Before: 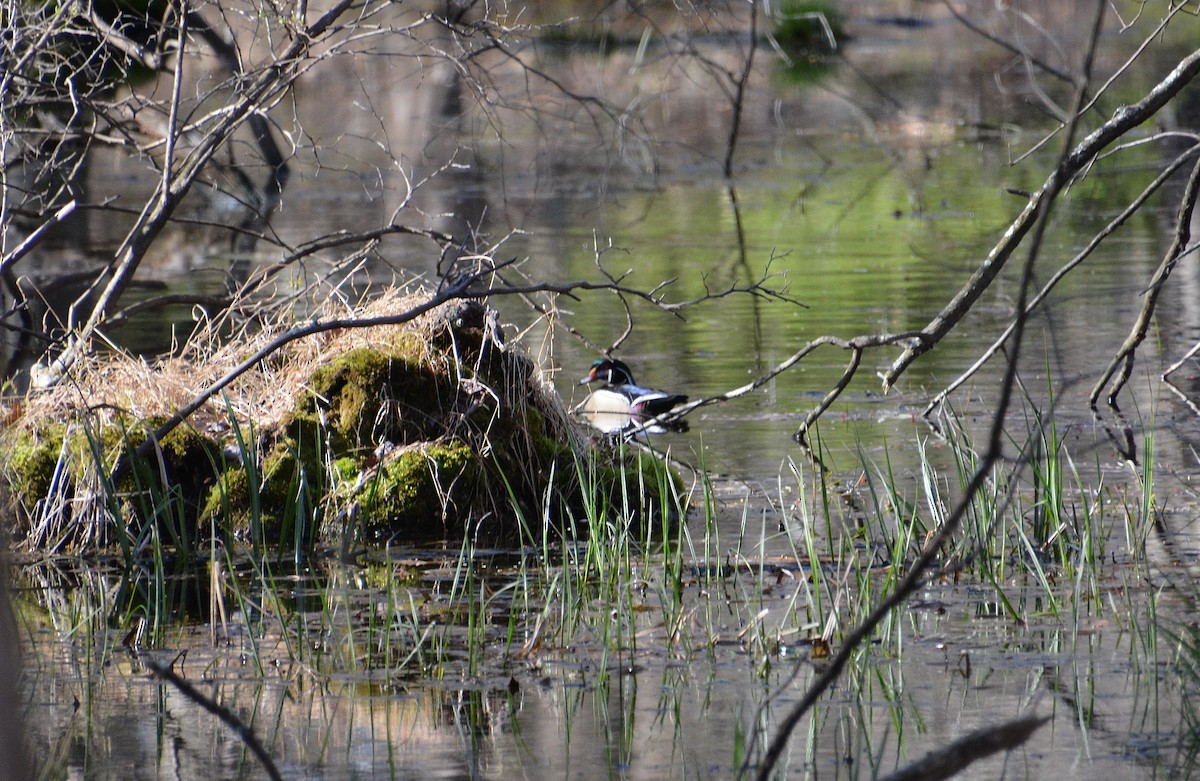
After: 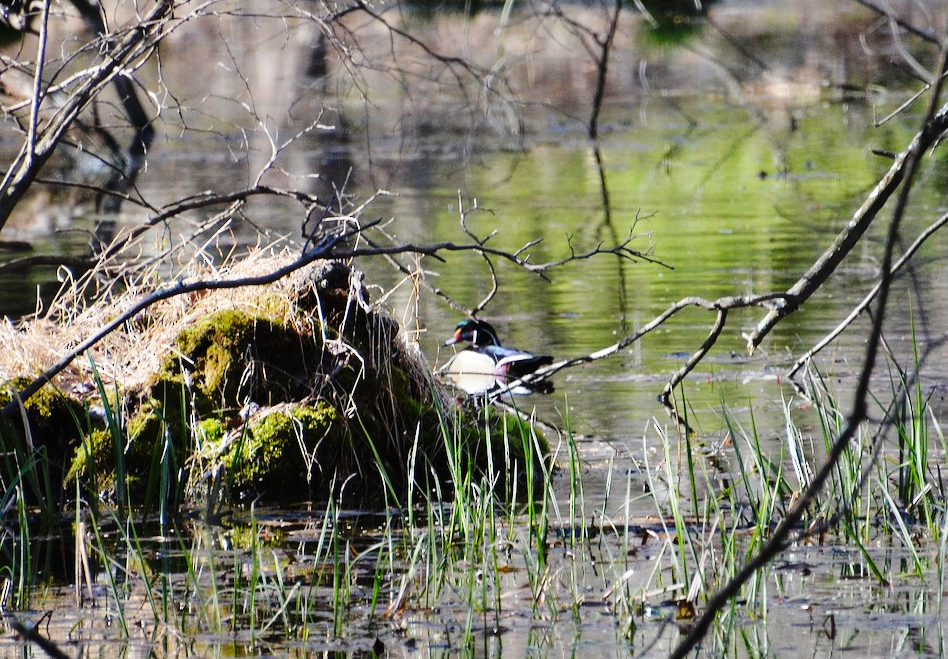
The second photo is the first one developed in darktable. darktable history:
crop: left 11.33%, top 5.028%, right 9.602%, bottom 10.489%
base curve: curves: ch0 [(0, 0) (0.036, 0.025) (0.121, 0.166) (0.206, 0.329) (0.605, 0.79) (1, 1)], preserve colors none
